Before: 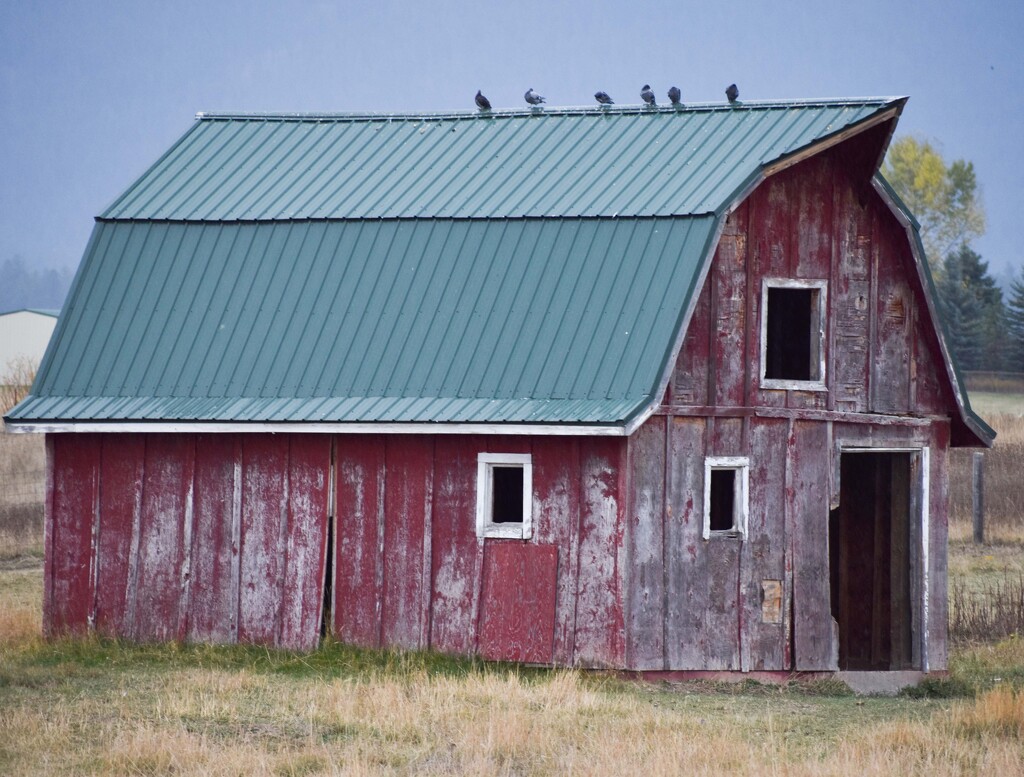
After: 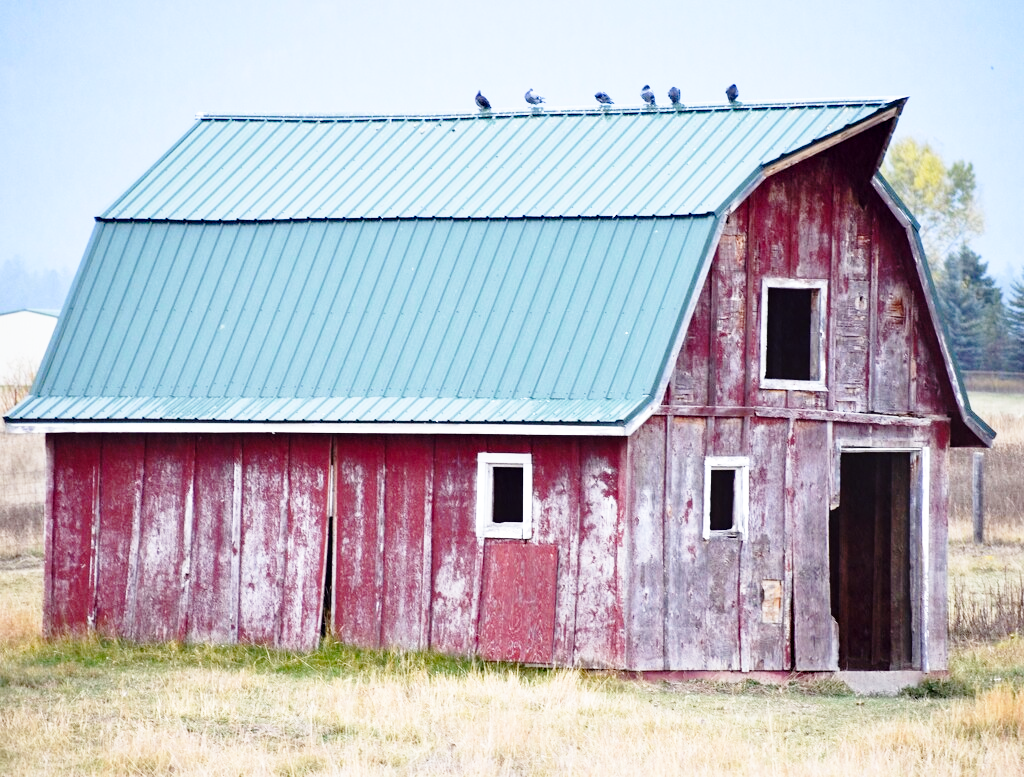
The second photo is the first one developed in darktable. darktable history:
color zones: curves: ch0 [(0.068, 0.464) (0.25, 0.5) (0.48, 0.508) (0.75, 0.536) (0.886, 0.476) (0.967, 0.456)]; ch1 [(0.066, 0.456) (0.25, 0.5) (0.616, 0.508) (0.746, 0.56) (0.934, 0.444)]
base curve: curves: ch0 [(0, 0) (0.028, 0.03) (0.105, 0.232) (0.387, 0.748) (0.754, 0.968) (1, 1)], fusion 1, exposure shift 0.576, preserve colors none
